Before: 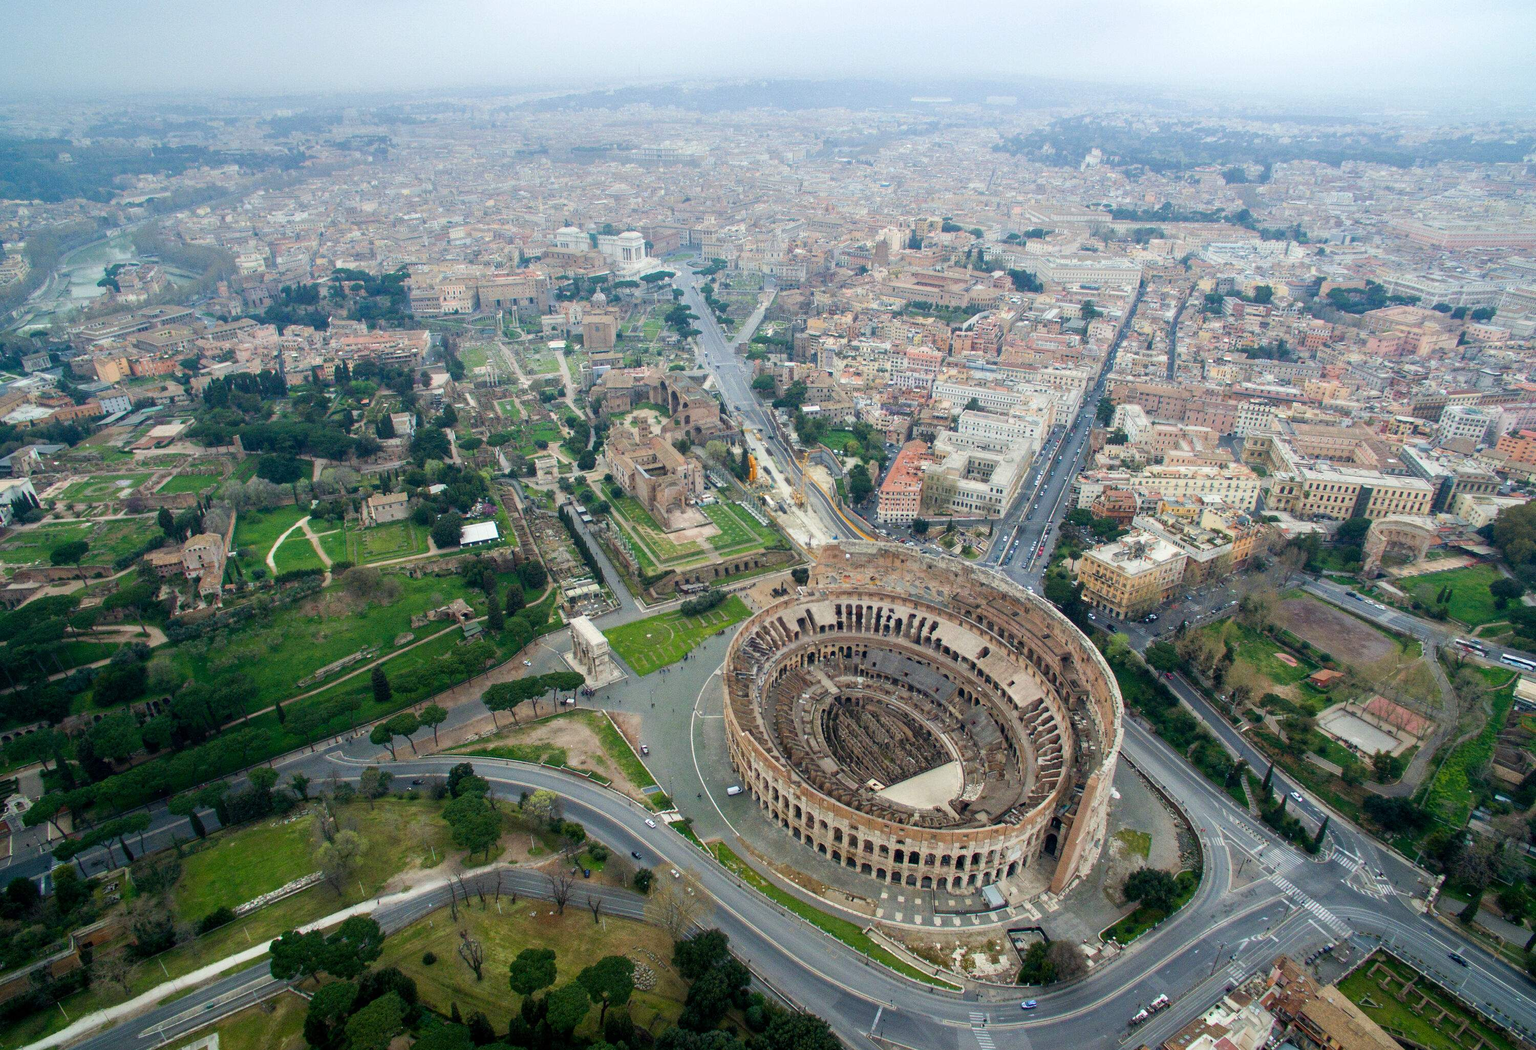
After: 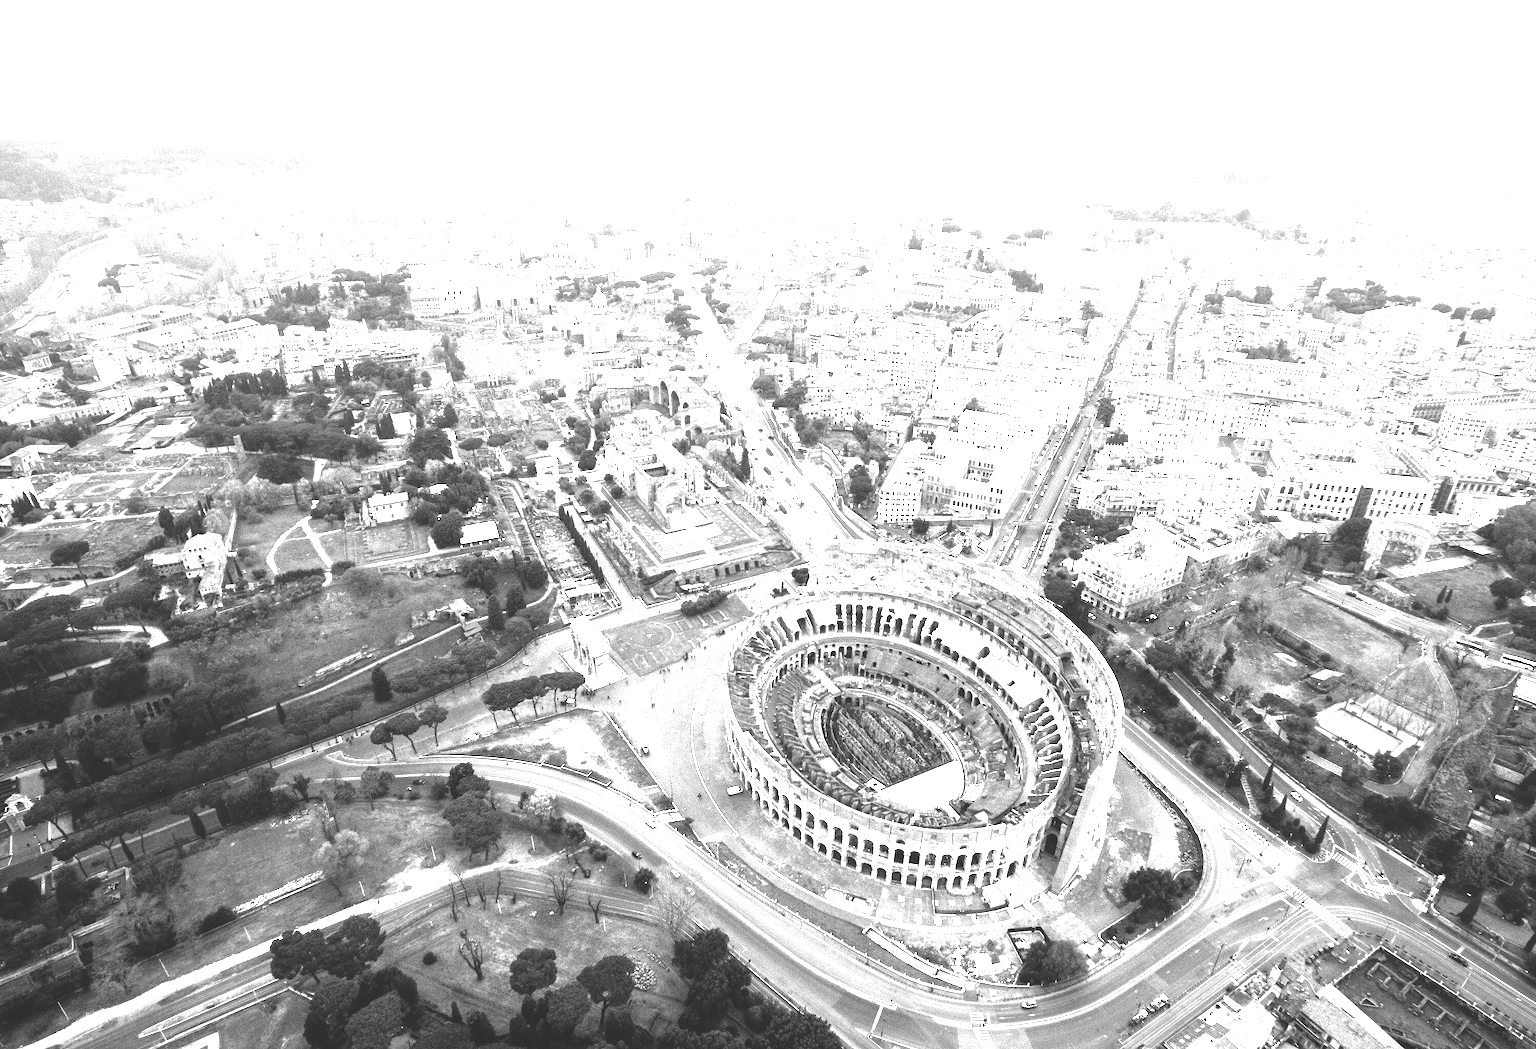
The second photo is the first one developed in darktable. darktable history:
rgb curve: curves: ch0 [(0, 0.186) (0.314, 0.284) (0.576, 0.466) (0.805, 0.691) (0.936, 0.886)]; ch1 [(0, 0.186) (0.314, 0.284) (0.581, 0.534) (0.771, 0.746) (0.936, 0.958)]; ch2 [(0, 0.216) (0.275, 0.39) (1, 1)], mode RGB, independent channels, compensate middle gray true, preserve colors none
exposure: black level correction 0, exposure 1.975 EV, compensate exposure bias true, compensate highlight preservation false
monochrome: on, module defaults
